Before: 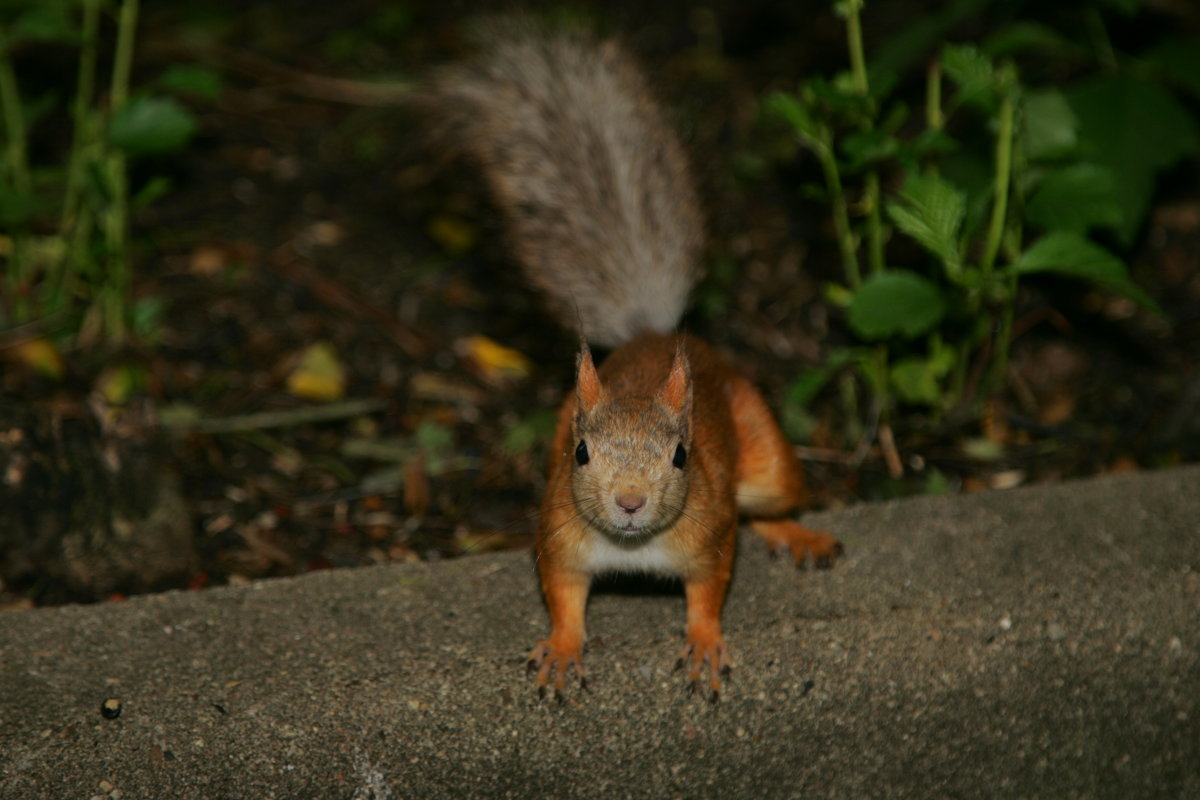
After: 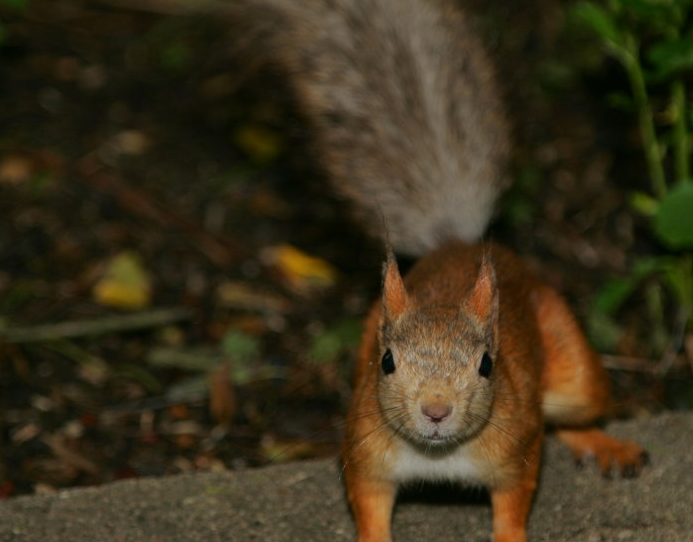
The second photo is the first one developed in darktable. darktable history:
crop: left 16.197%, top 11.477%, right 26.051%, bottom 20.712%
